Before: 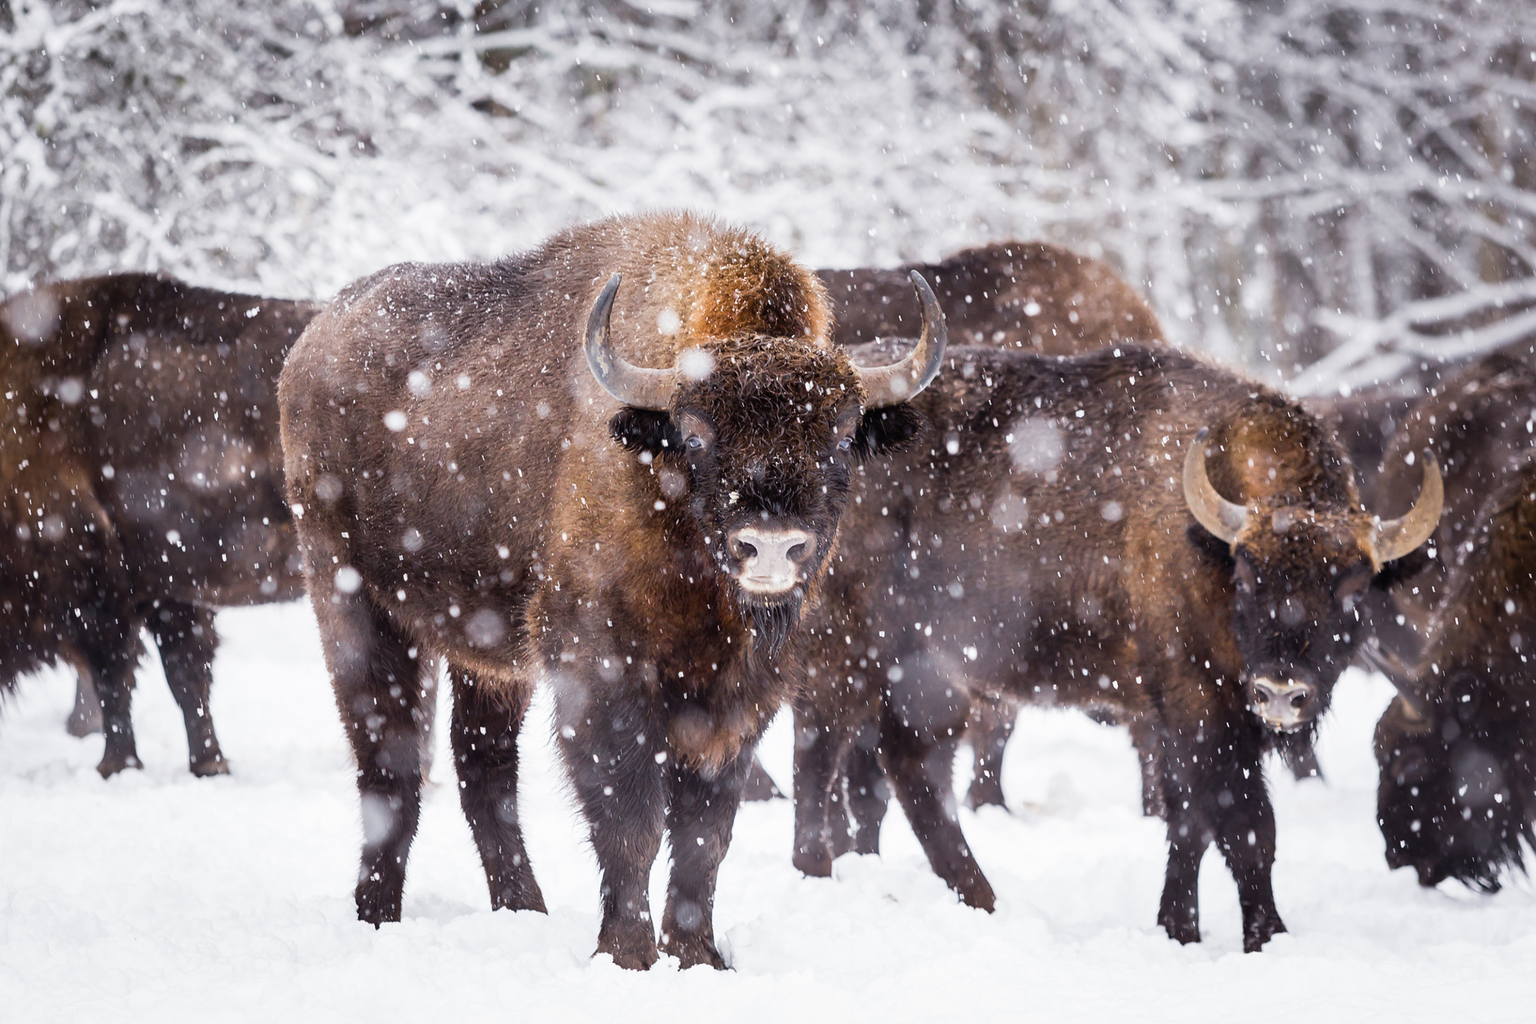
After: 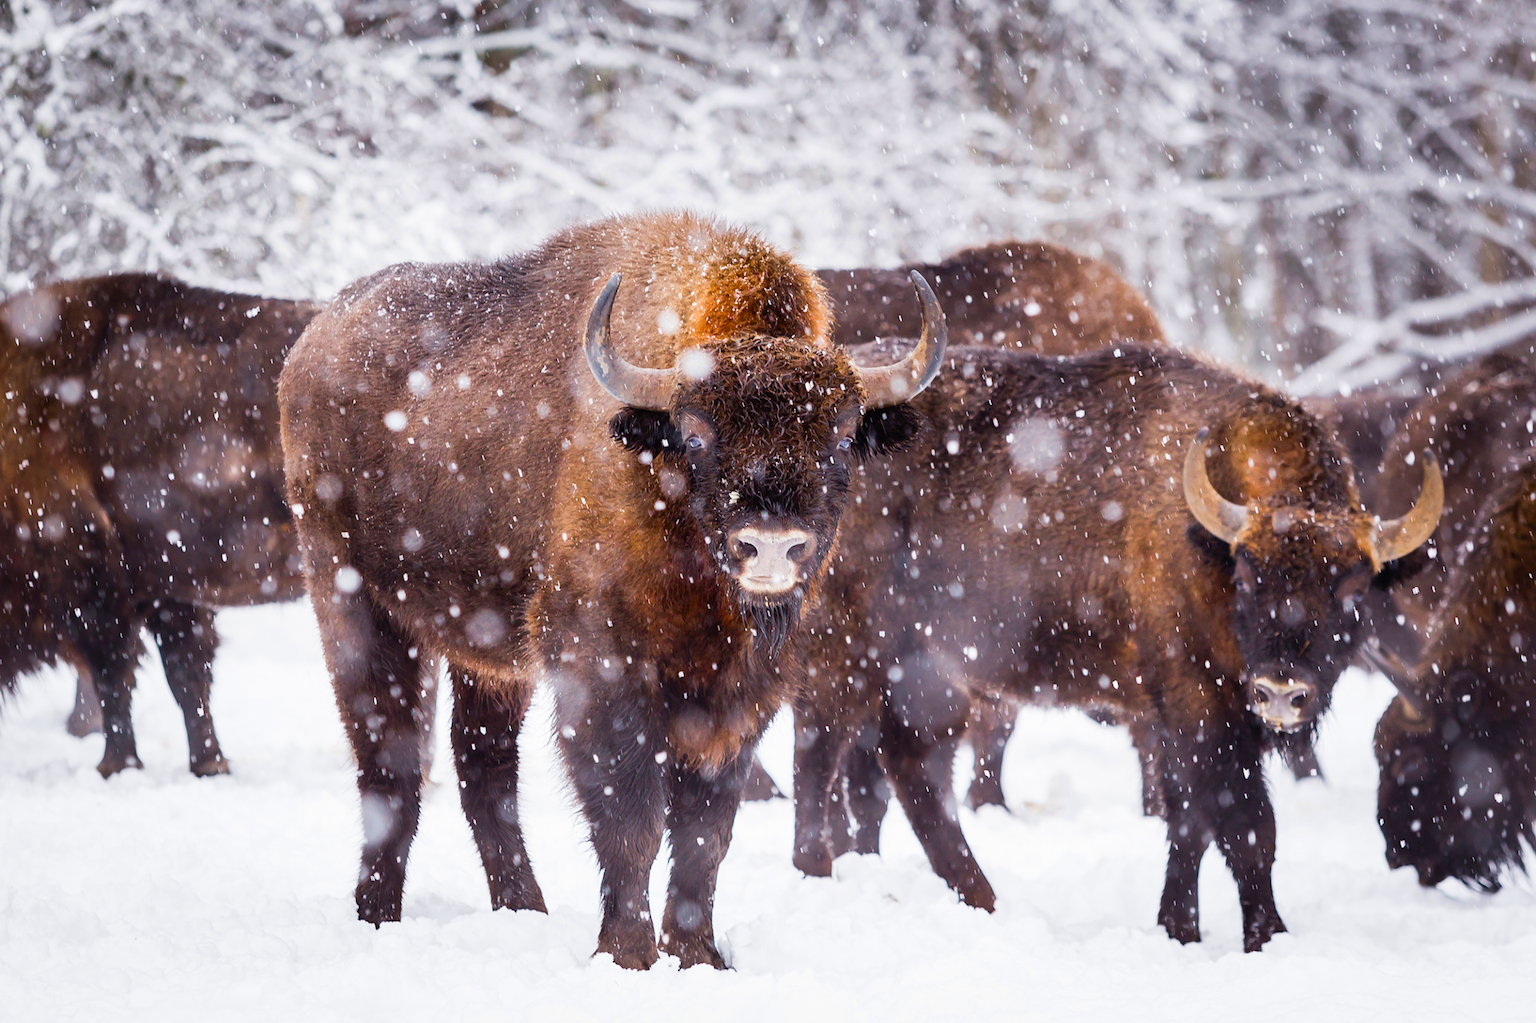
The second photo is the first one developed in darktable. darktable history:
contrast brightness saturation: saturation 0.506
